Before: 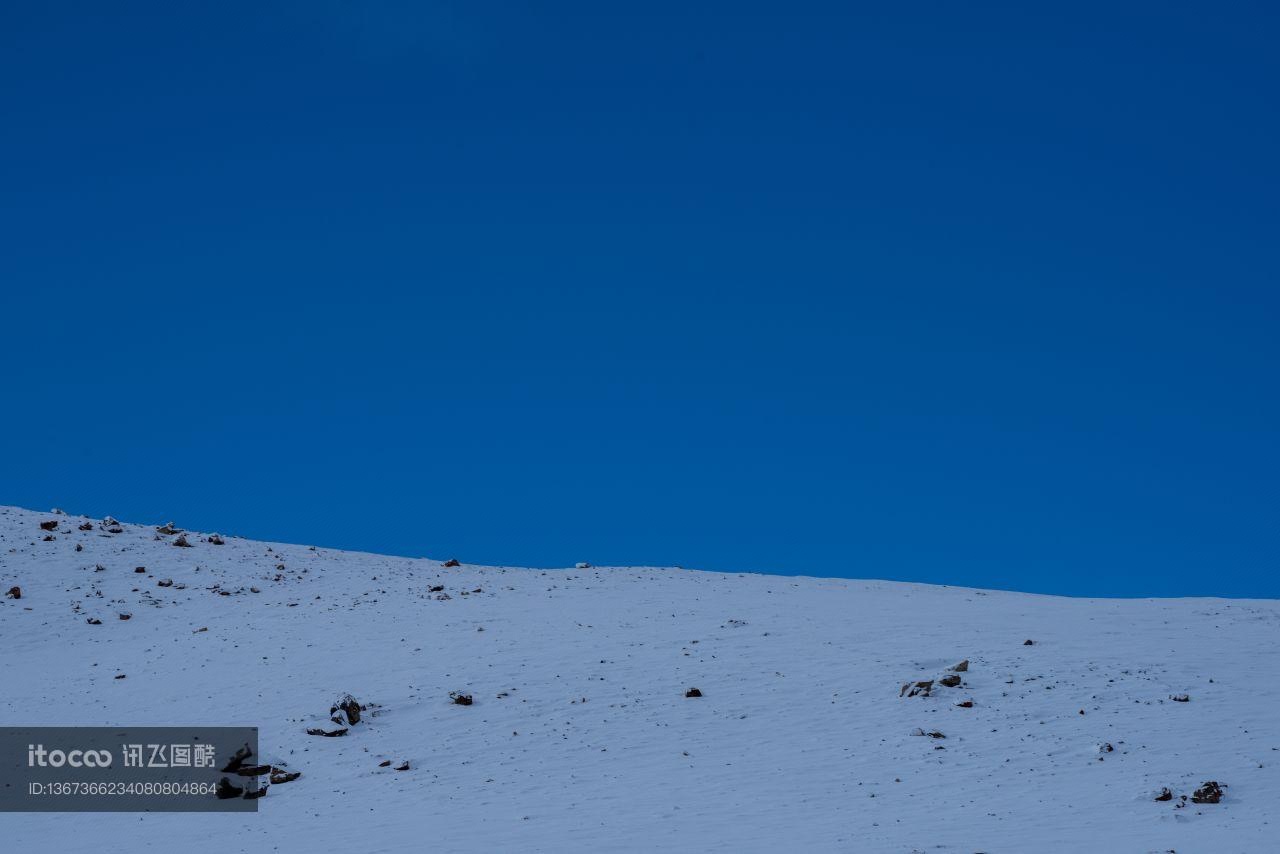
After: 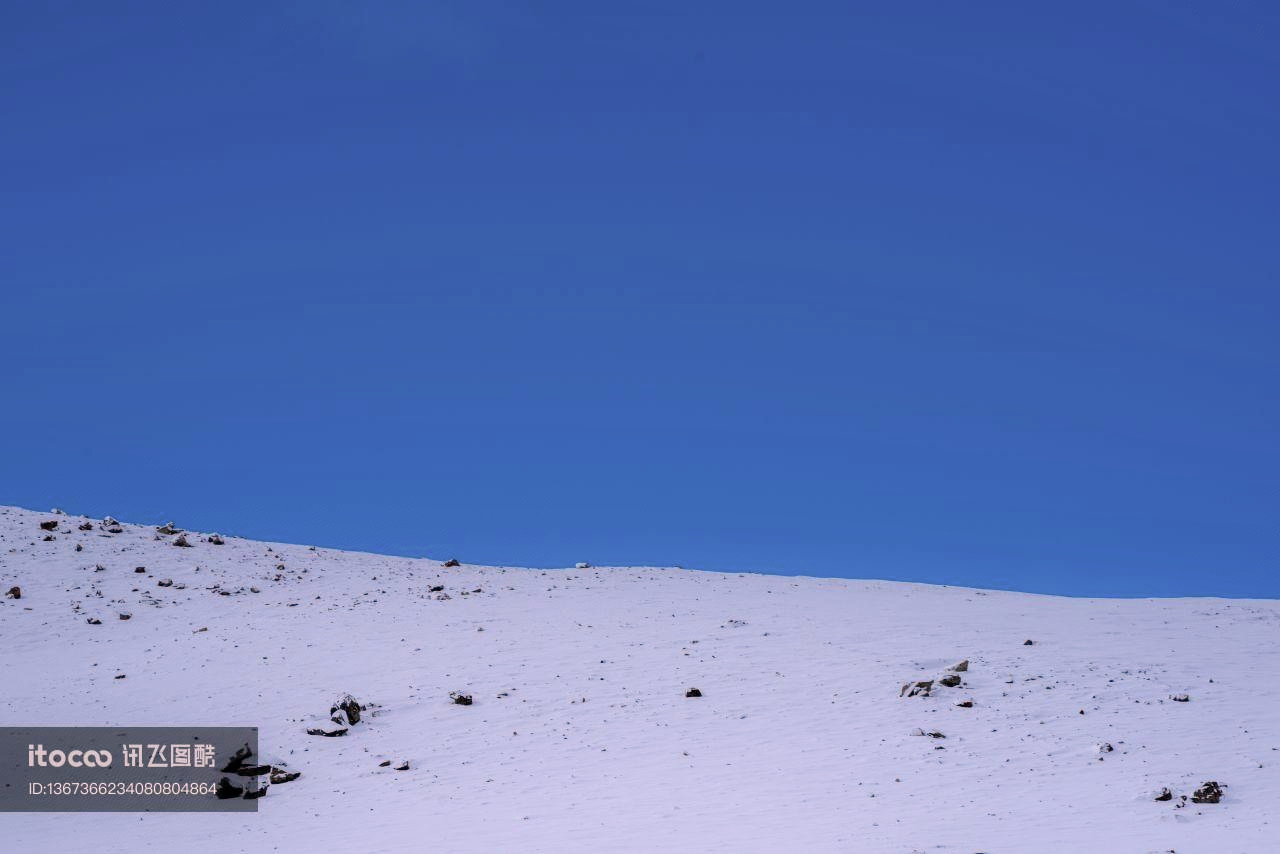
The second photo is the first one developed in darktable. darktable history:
tone equalizer: -8 EV -0.757 EV, -7 EV -0.669 EV, -6 EV -0.573 EV, -5 EV -0.416 EV, -3 EV 0.368 EV, -2 EV 0.6 EV, -1 EV 0.699 EV, +0 EV 0.761 EV
shadows and highlights: highlights 68.96, soften with gaussian
color correction: highlights a* 12.02, highlights b* 12.03
